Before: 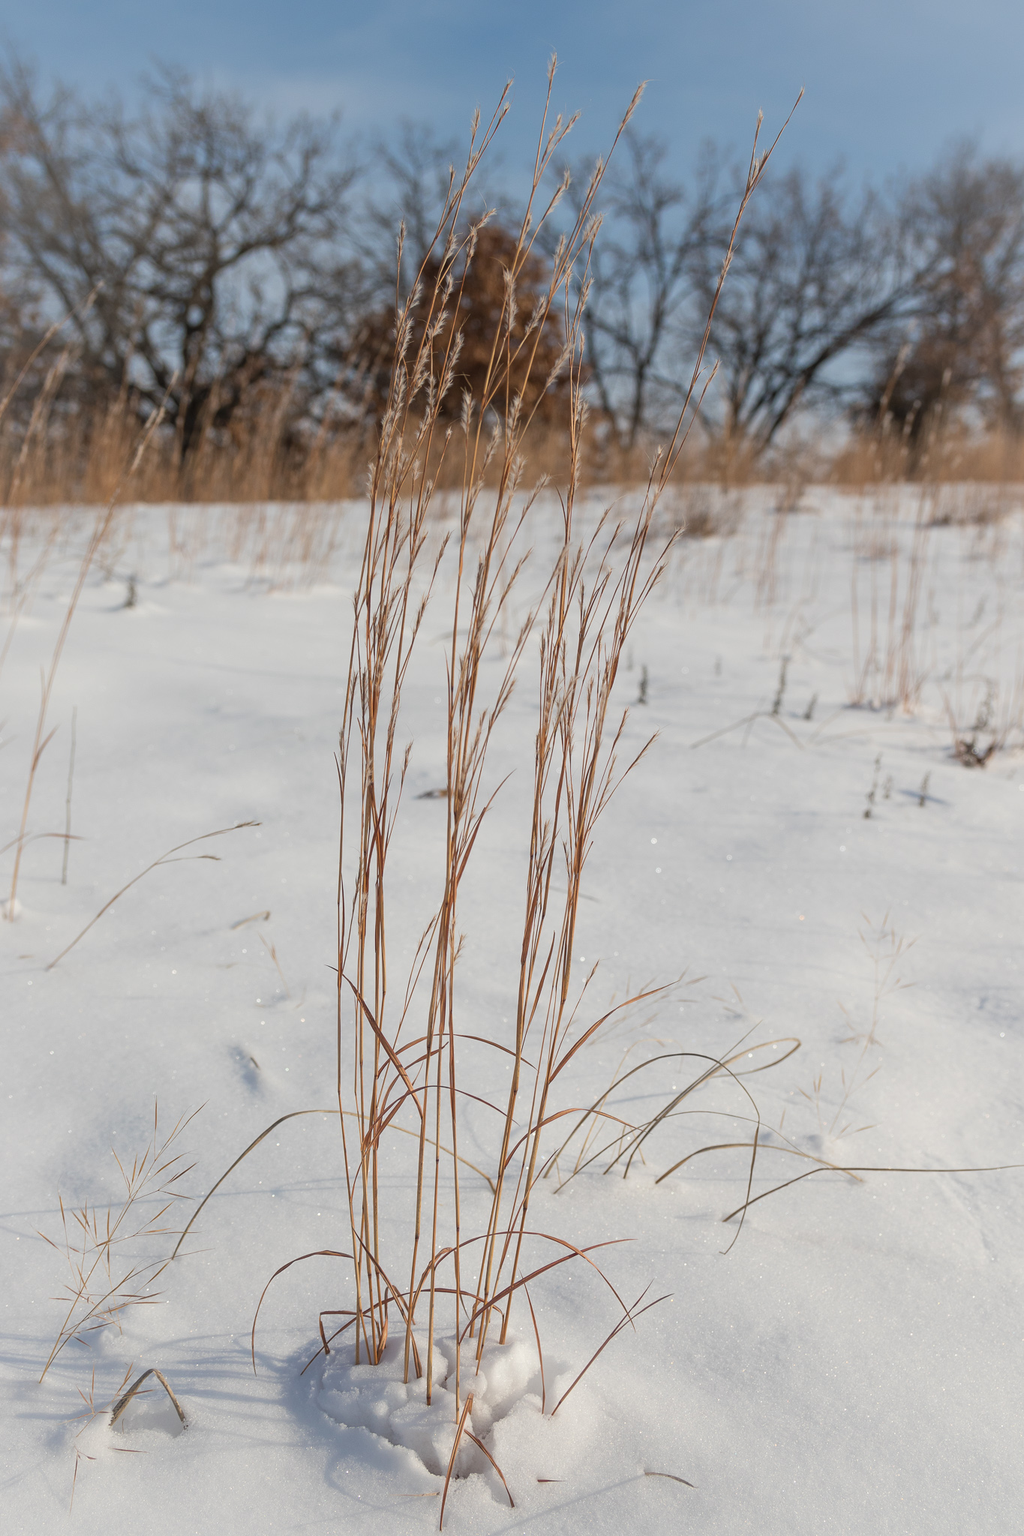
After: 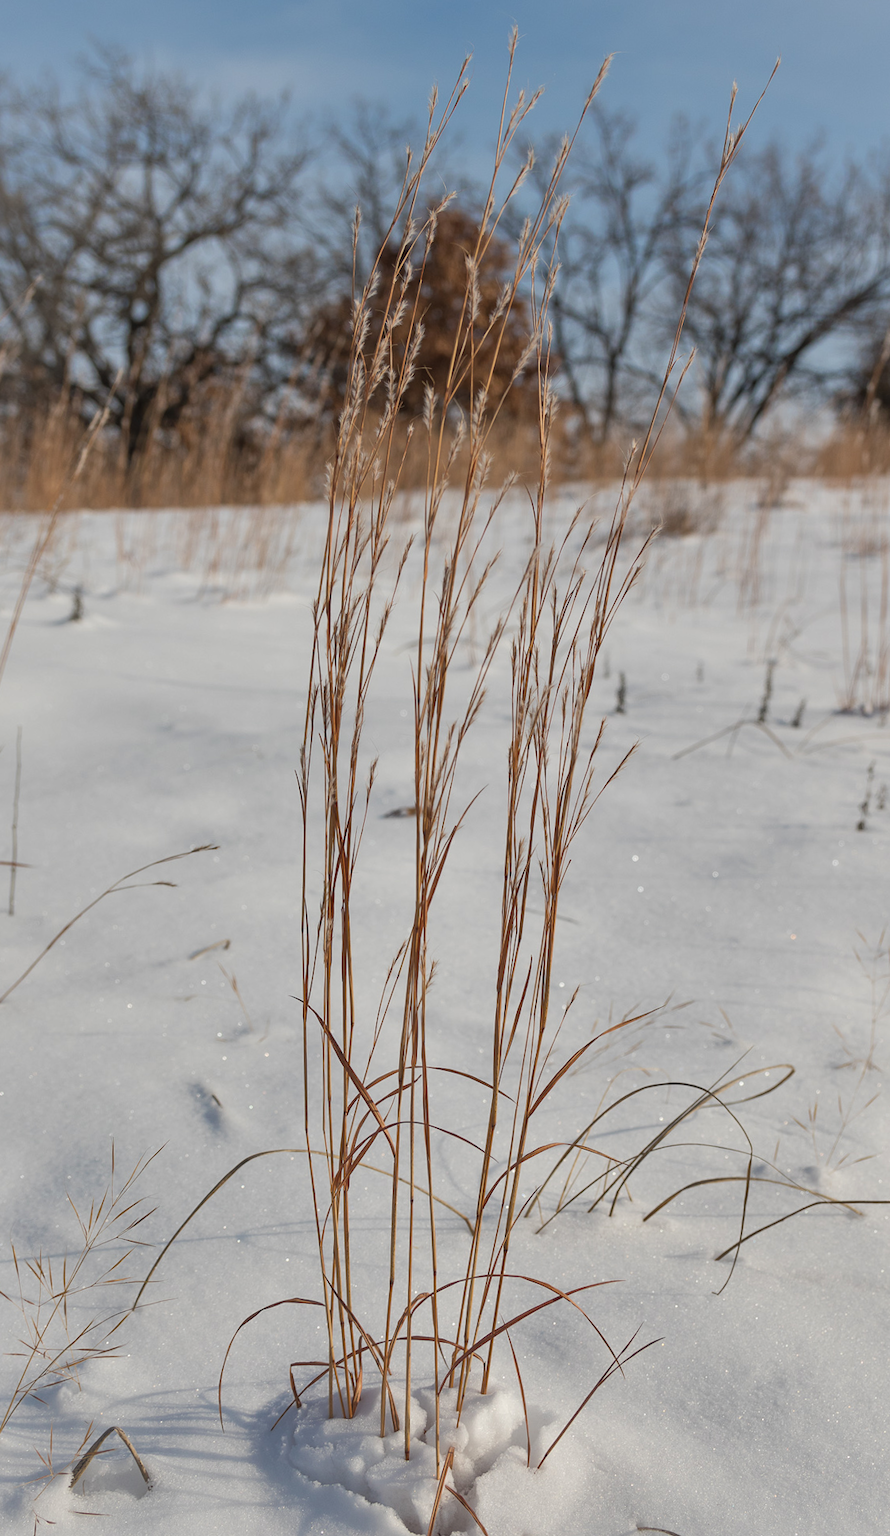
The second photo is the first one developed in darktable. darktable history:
shadows and highlights: soften with gaussian
crop and rotate: angle 1°, left 4.281%, top 0.642%, right 11.383%, bottom 2.486%
